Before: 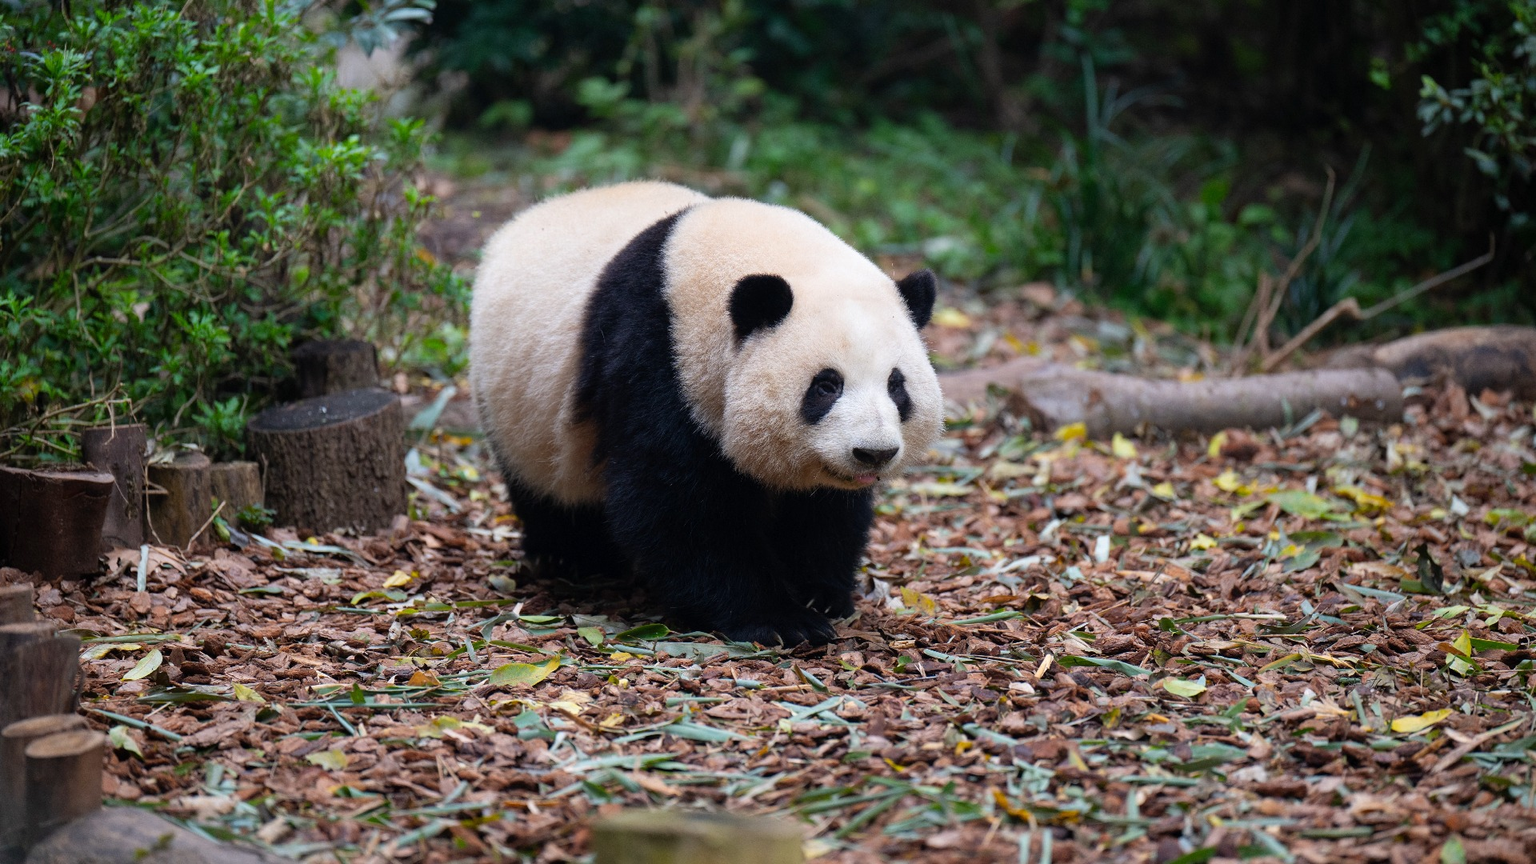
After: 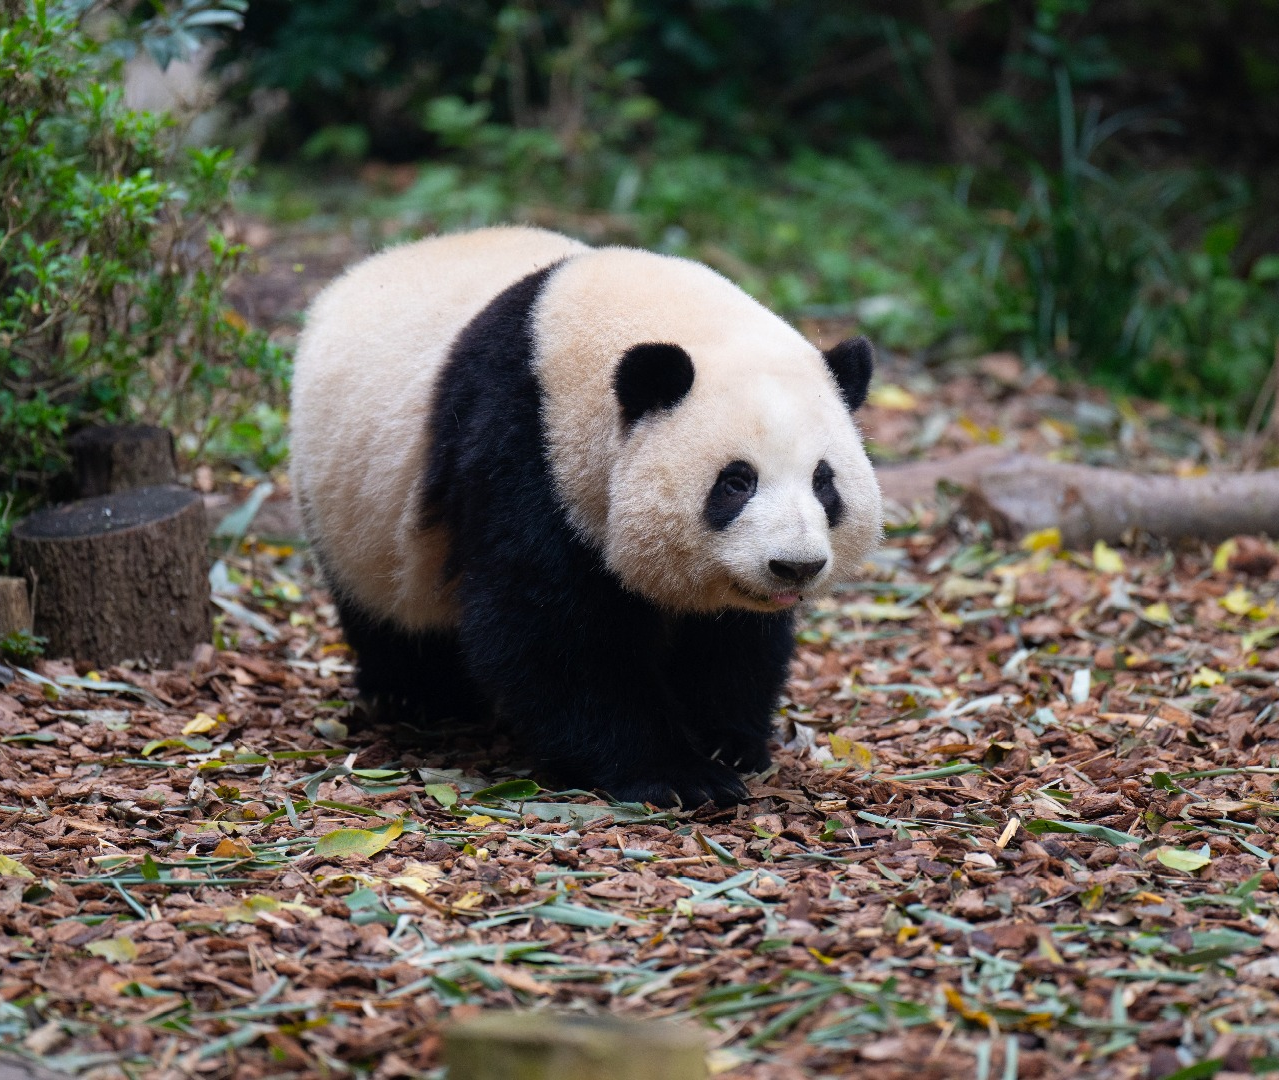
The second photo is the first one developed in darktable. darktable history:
crop and rotate: left 15.493%, right 17.846%
